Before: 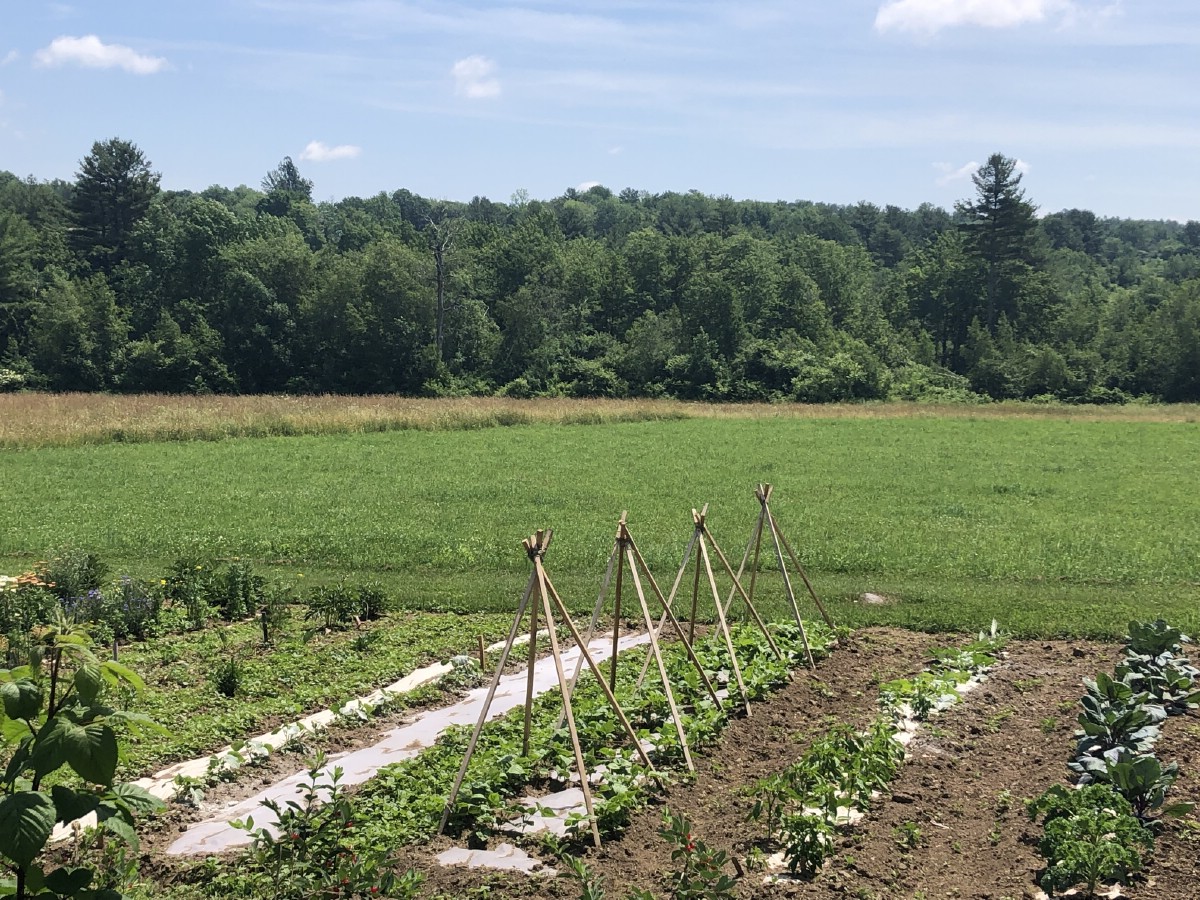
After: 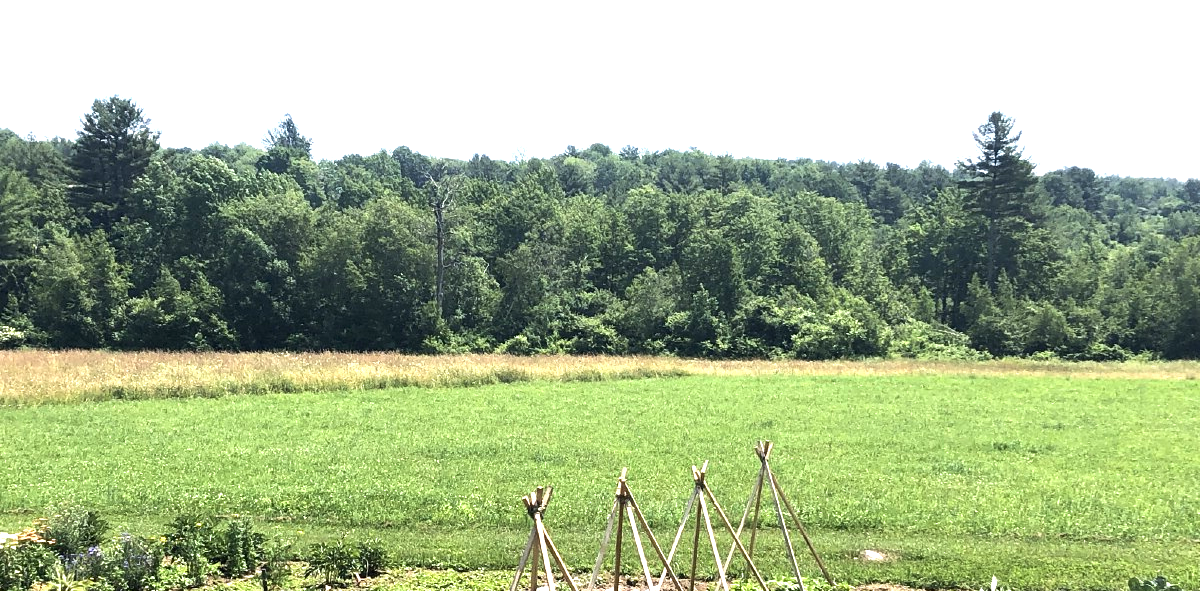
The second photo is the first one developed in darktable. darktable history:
exposure: black level correction 0.001, exposure 1.047 EV, compensate exposure bias true, compensate highlight preservation false
tone equalizer: -8 EV -0.418 EV, -7 EV -0.36 EV, -6 EV -0.303 EV, -5 EV -0.185 EV, -3 EV 0.24 EV, -2 EV 0.355 EV, -1 EV 0.388 EV, +0 EV 0.408 EV, edges refinement/feathering 500, mask exposure compensation -1.57 EV, preserve details no
contrast brightness saturation: contrast -0.011, brightness -0.013, saturation 0.031
crop and rotate: top 4.873%, bottom 29.405%
